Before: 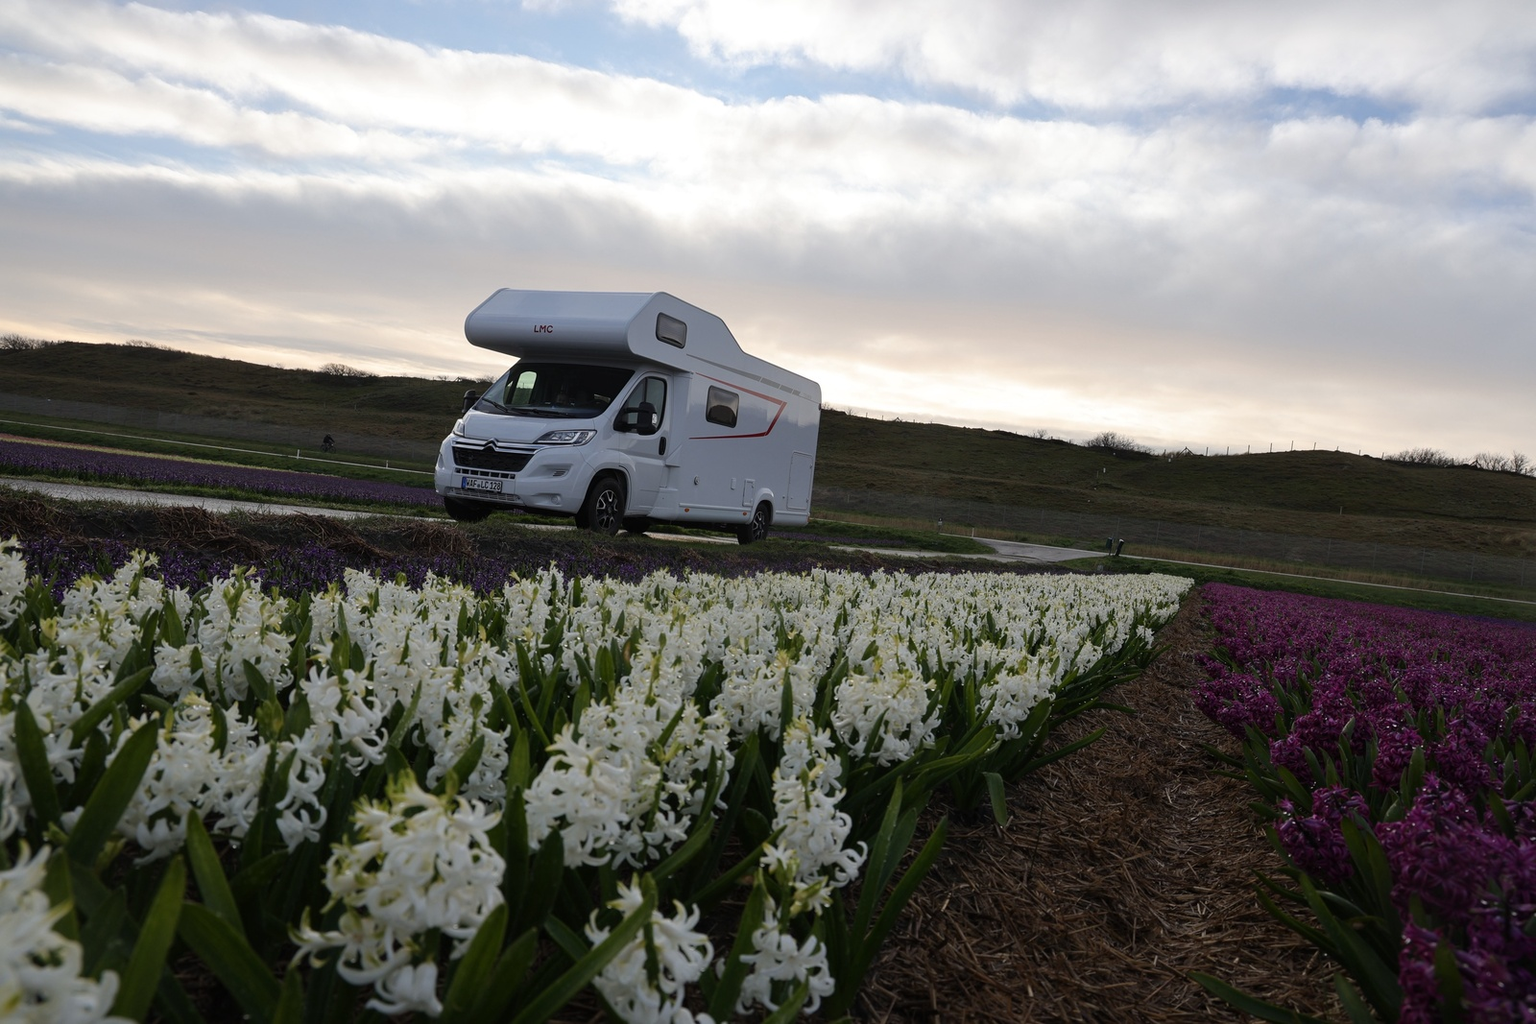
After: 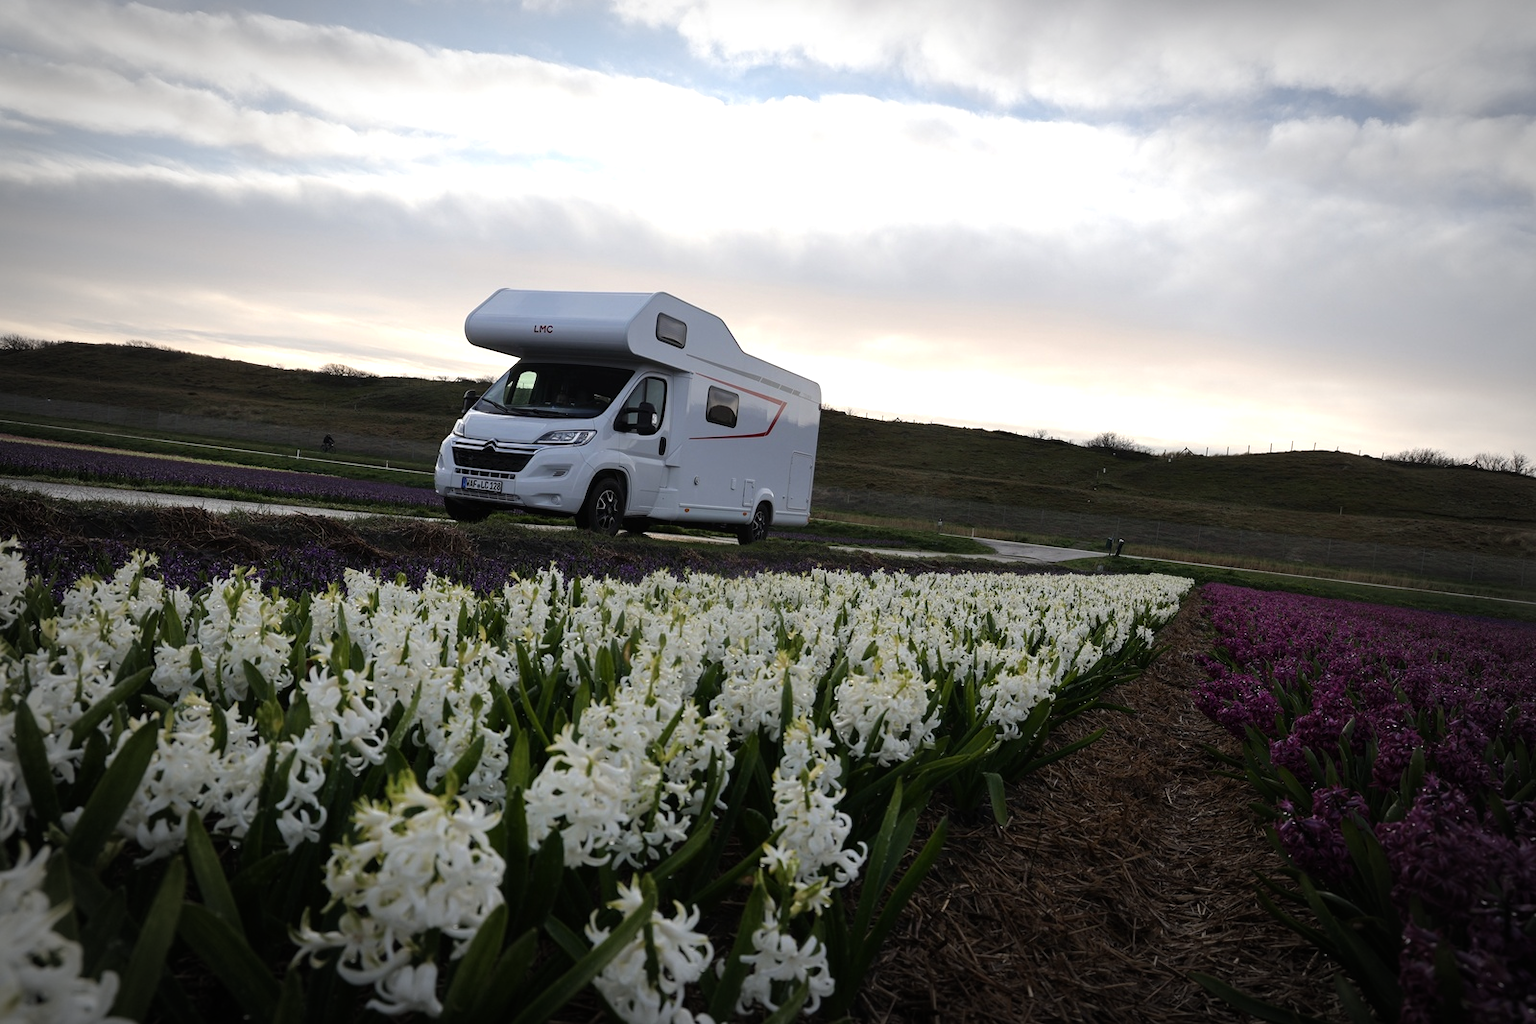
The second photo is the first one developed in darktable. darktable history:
vignetting: fall-off start 71.06%, width/height ratio 1.334
tone equalizer: -8 EV -0.386 EV, -7 EV -0.385 EV, -6 EV -0.317 EV, -5 EV -0.186 EV, -3 EV 0.254 EV, -2 EV 0.331 EV, -1 EV 0.386 EV, +0 EV 0.425 EV
